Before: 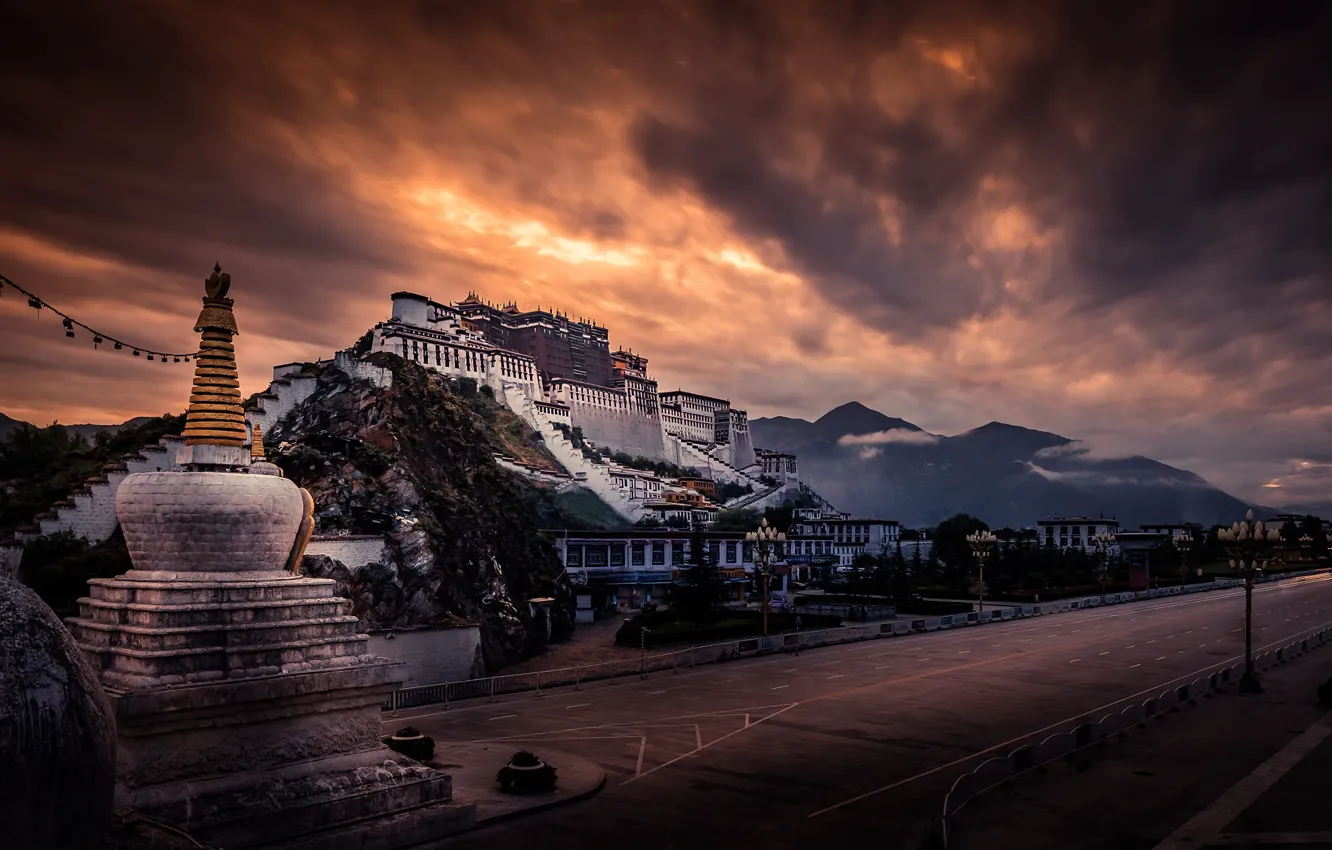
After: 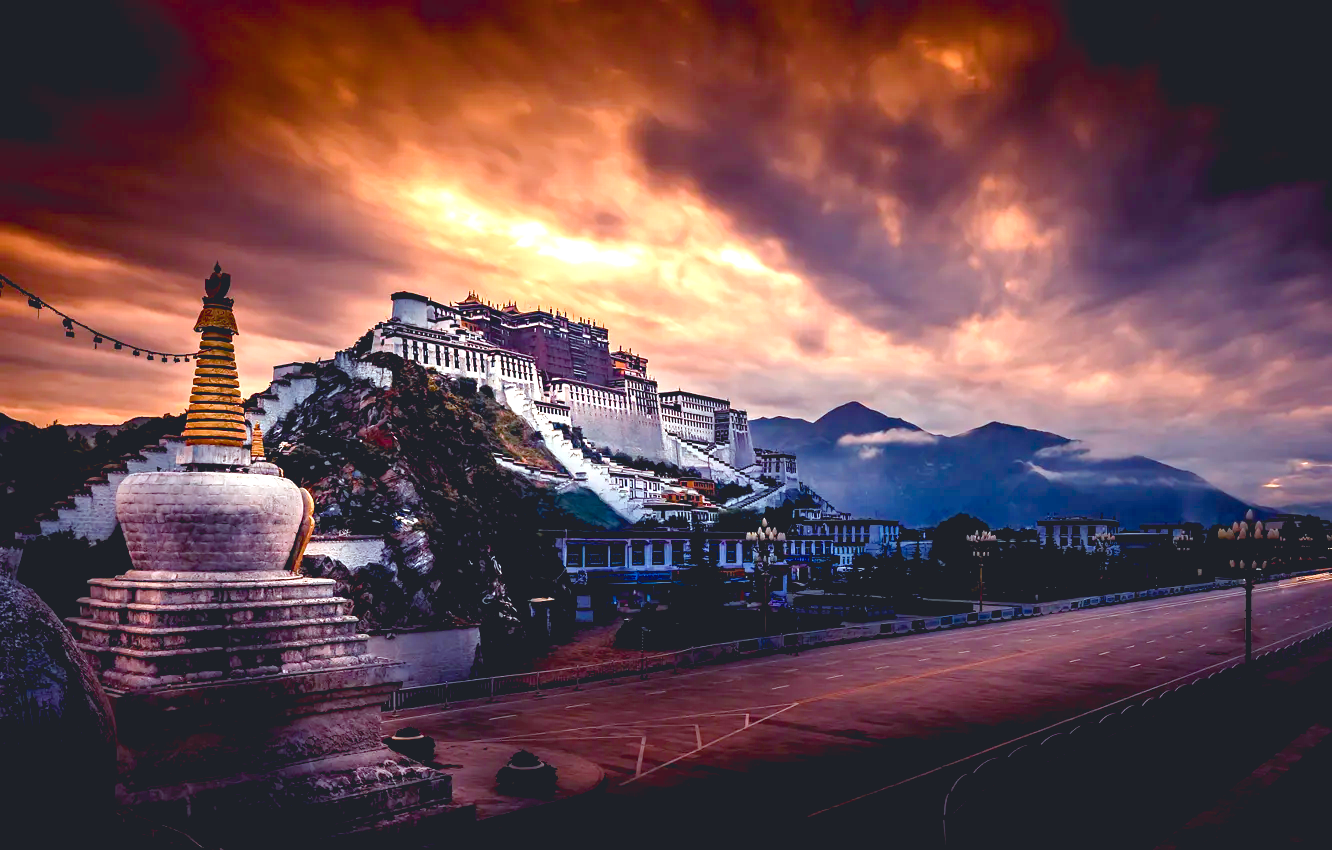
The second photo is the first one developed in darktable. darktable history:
color correction: highlights a* -10.69, highlights b* -19.19
exposure: black level correction 0.011, exposure 1.088 EV, compensate exposure bias true, compensate highlight preservation false
color balance rgb: shadows lift › chroma 3%, shadows lift › hue 280.8°, power › hue 330°, highlights gain › chroma 3%, highlights gain › hue 75.6°, global offset › luminance 1.5%, perceptual saturation grading › global saturation 20%, perceptual saturation grading › highlights -25%, perceptual saturation grading › shadows 50%, global vibrance 30%
